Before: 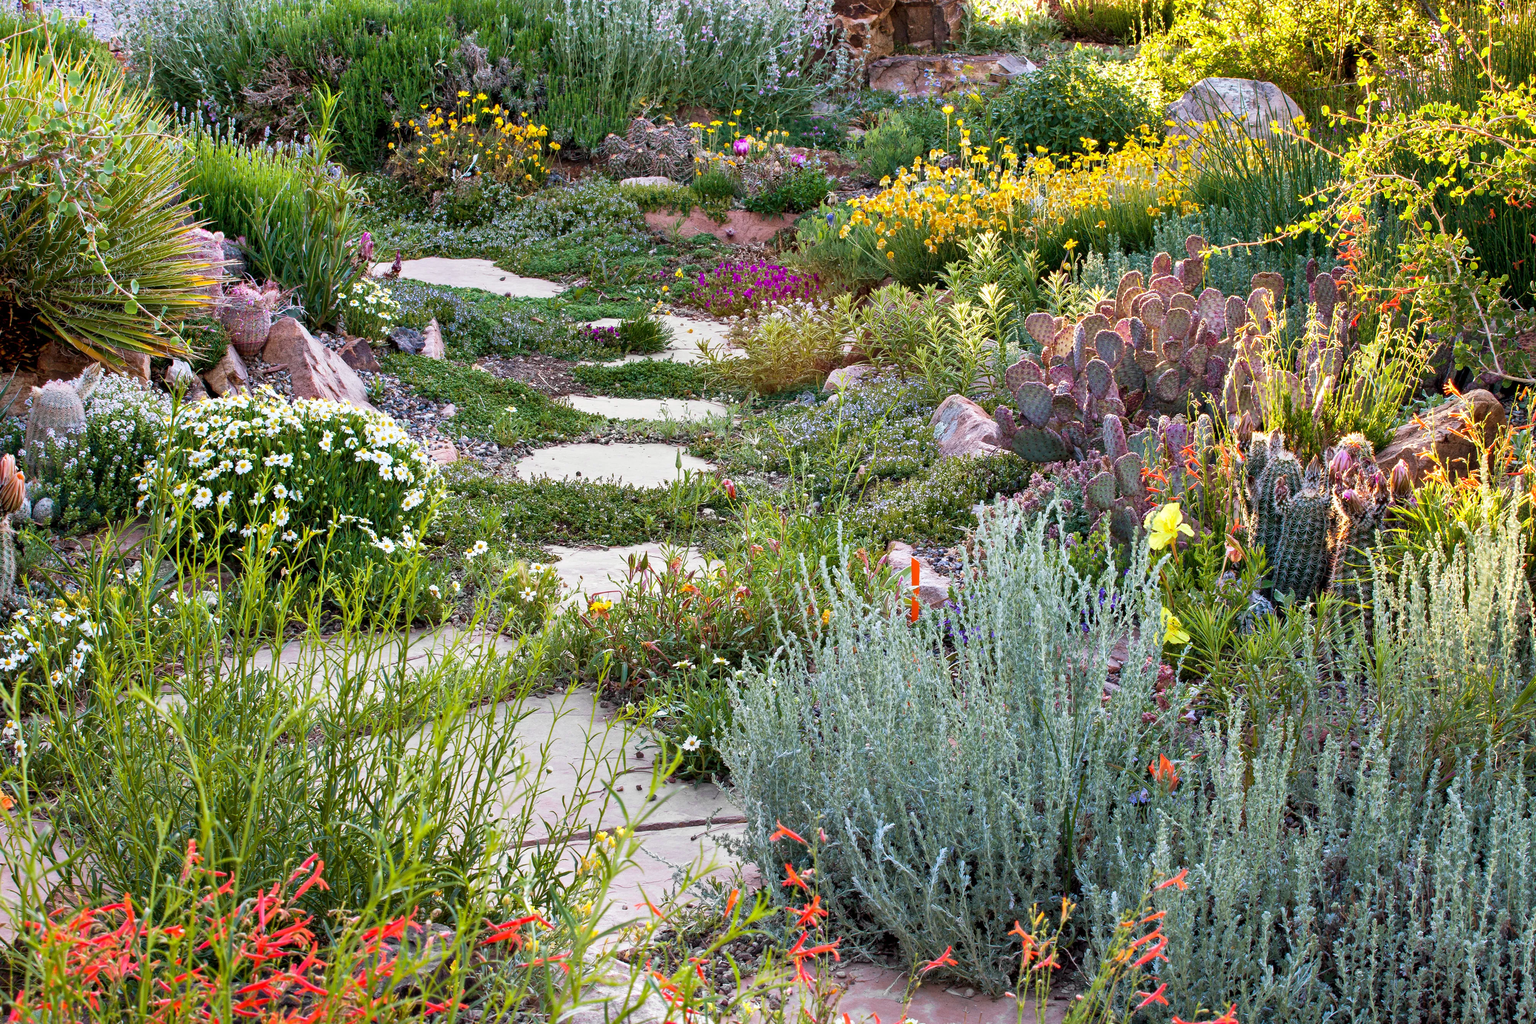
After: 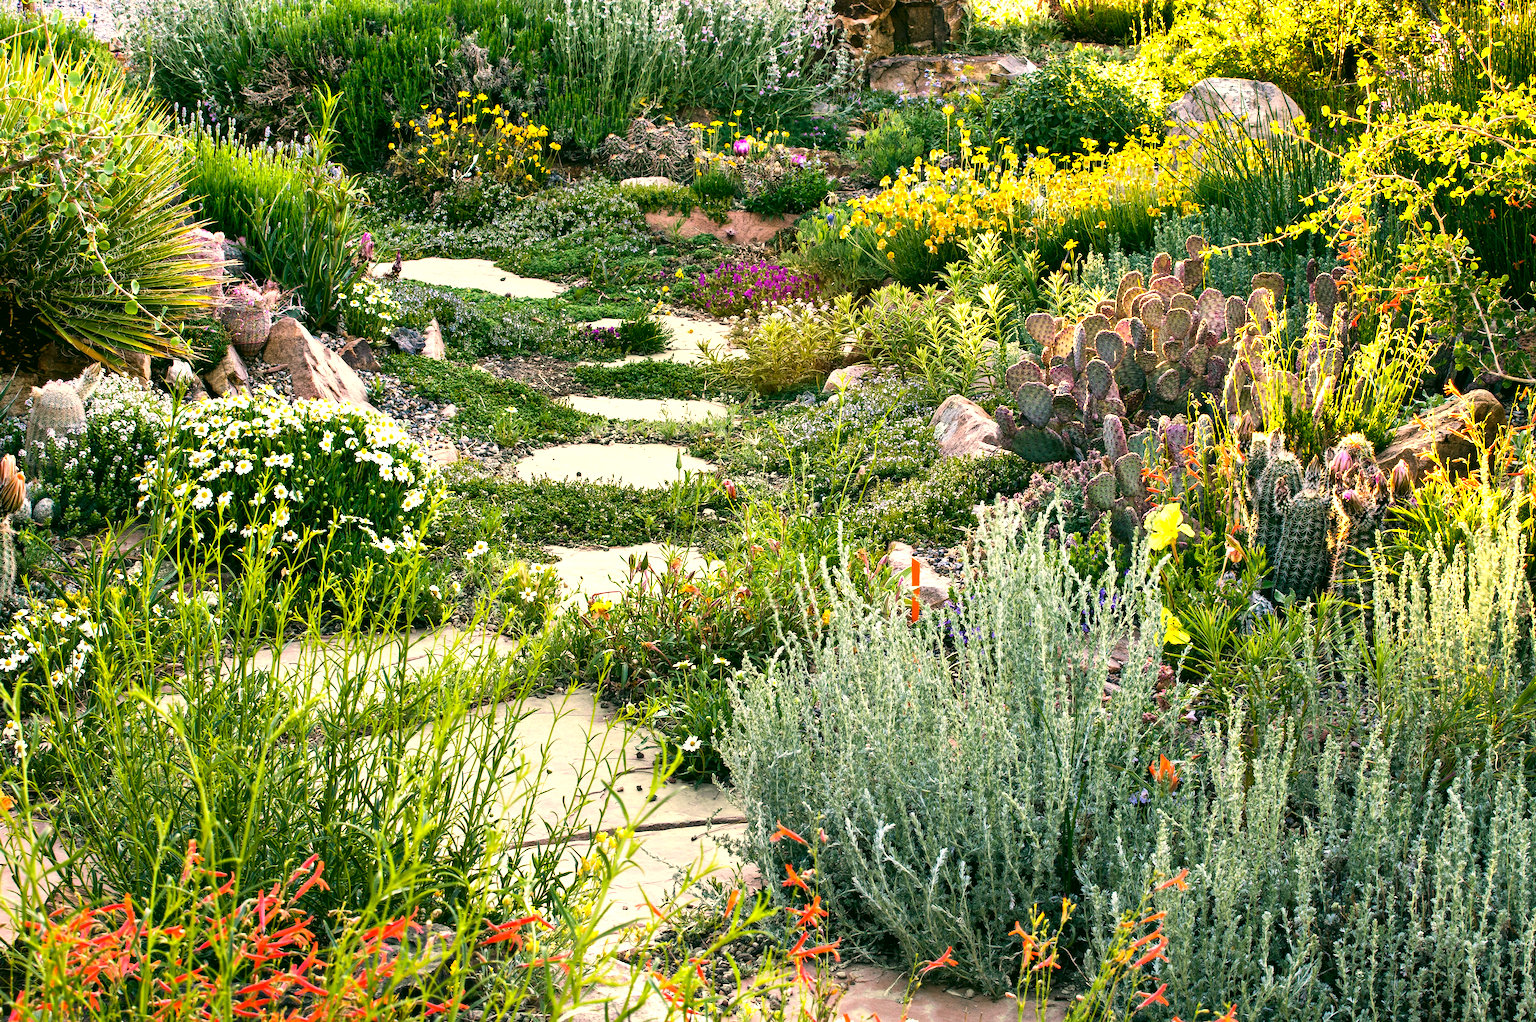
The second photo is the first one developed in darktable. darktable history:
crop: bottom 0.075%
color correction: highlights a* 4.7, highlights b* 23.55, shadows a* -15.91, shadows b* 3.77
tone equalizer: -8 EV -0.771 EV, -7 EV -0.679 EV, -6 EV -0.626 EV, -5 EV -0.374 EV, -3 EV 0.39 EV, -2 EV 0.6 EV, -1 EV 0.677 EV, +0 EV 0.747 EV, edges refinement/feathering 500, mask exposure compensation -1.57 EV, preserve details no
